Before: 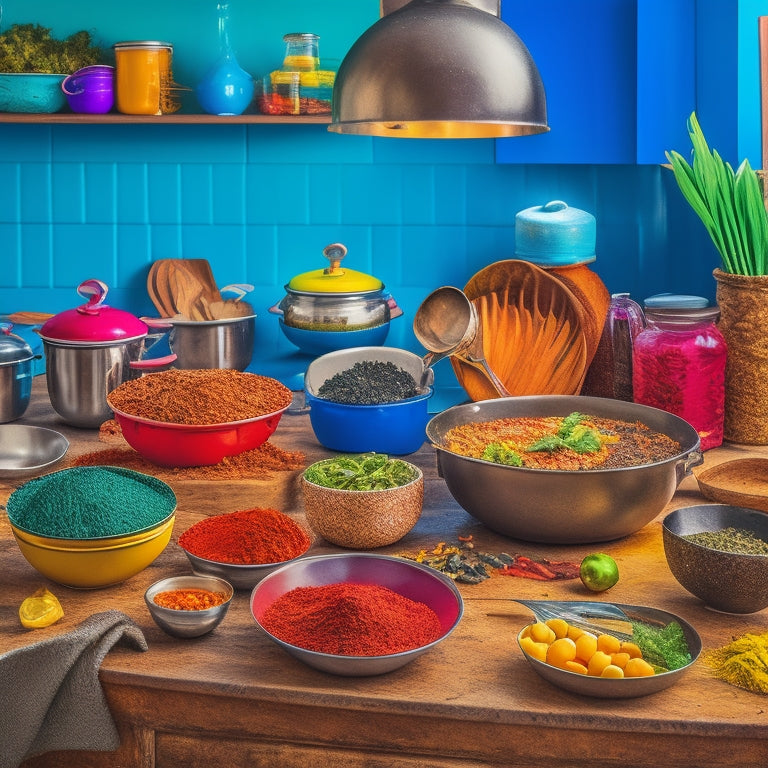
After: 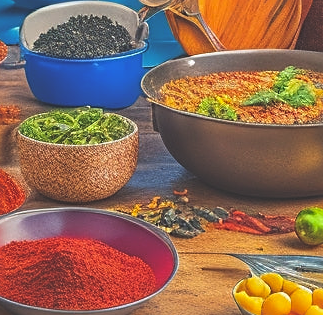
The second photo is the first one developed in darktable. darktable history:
exposure: black level correction -0.028, compensate highlight preservation false
white balance: red 0.978, blue 0.999
color balance: output saturation 110%
crop: left 37.221%, top 45.169%, right 20.63%, bottom 13.777%
sharpen: on, module defaults
